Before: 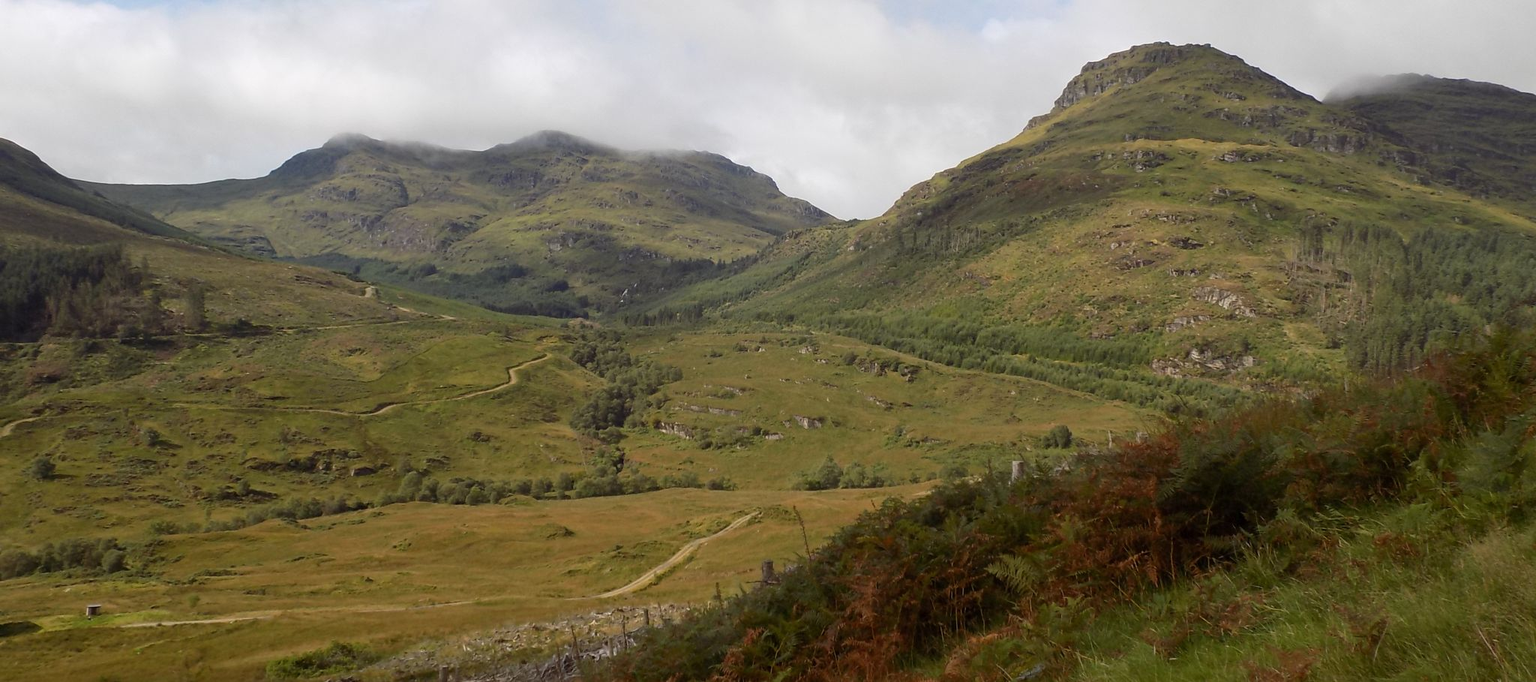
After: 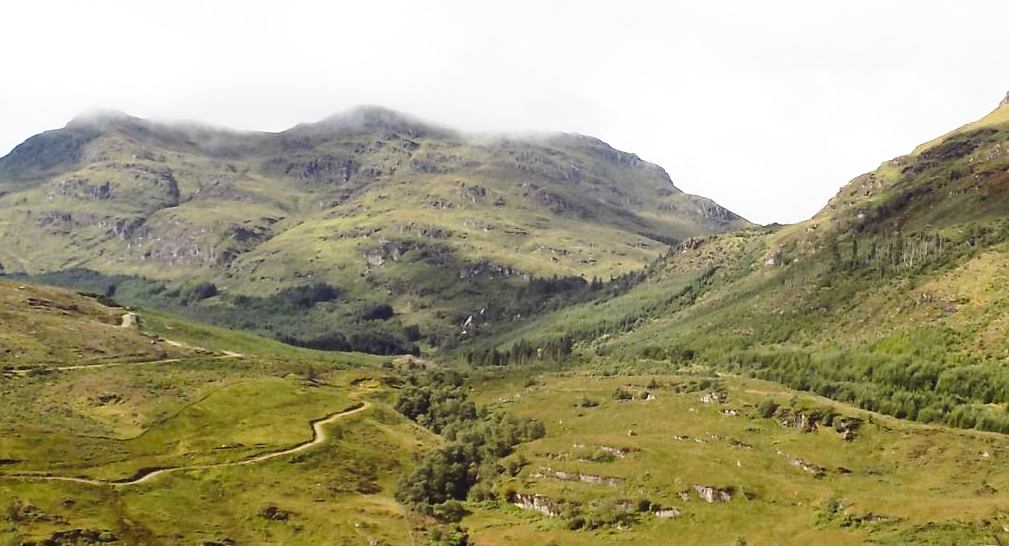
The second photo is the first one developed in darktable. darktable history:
base curve: curves: ch0 [(0, 0) (0.028, 0.03) (0.121, 0.232) (0.46, 0.748) (0.859, 0.968) (1, 1)], preserve colors none
crop: left 17.835%, top 7.675%, right 32.881%, bottom 32.213%
tone equalizer: -8 EV -0.417 EV, -7 EV -0.389 EV, -6 EV -0.333 EV, -5 EV -0.222 EV, -3 EV 0.222 EV, -2 EV 0.333 EV, -1 EV 0.389 EV, +0 EV 0.417 EV, edges refinement/feathering 500, mask exposure compensation -1.57 EV, preserve details no
